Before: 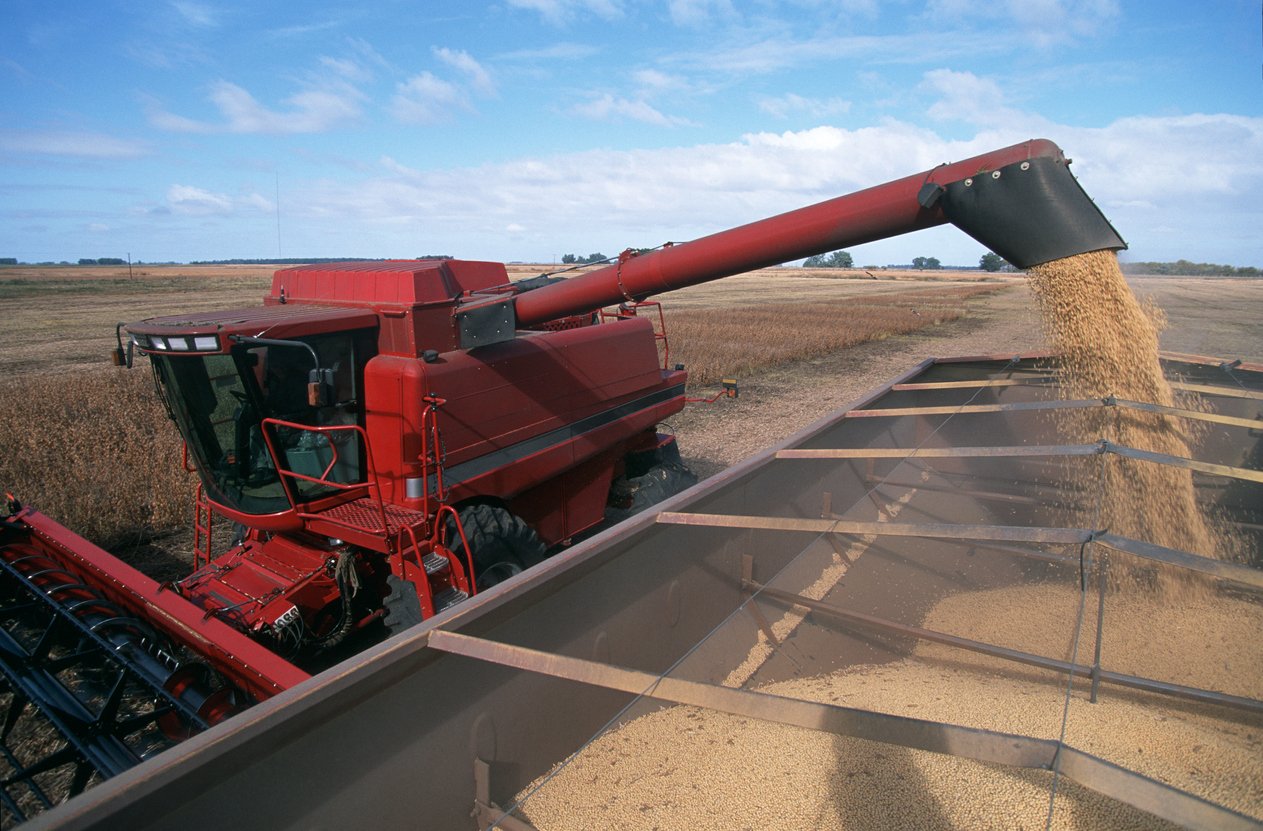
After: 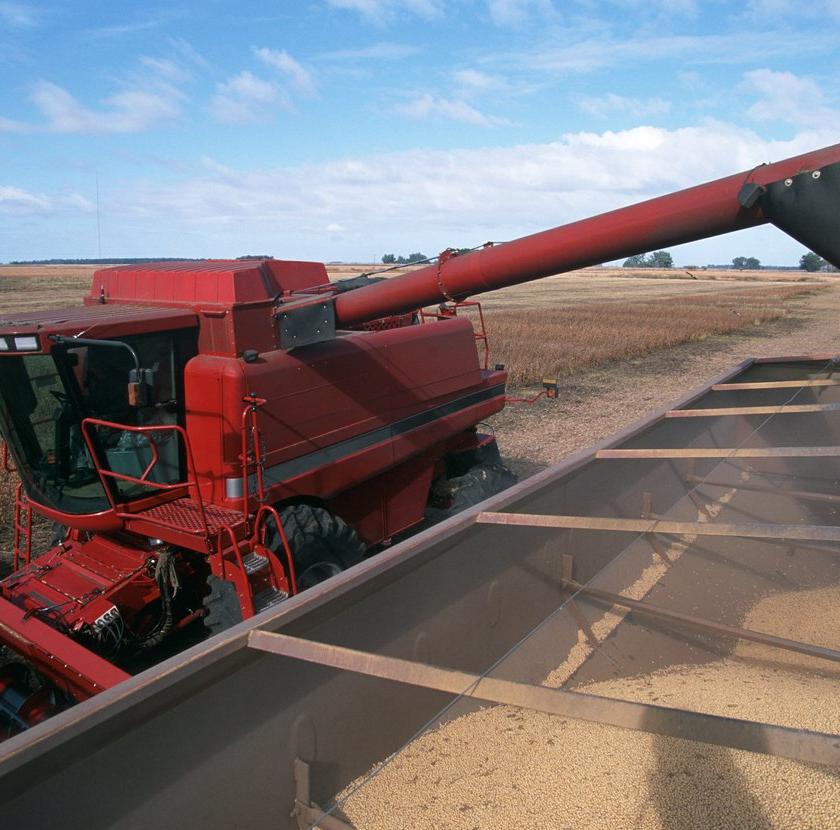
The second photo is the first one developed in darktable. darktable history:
crop and rotate: left 14.293%, right 19.131%
